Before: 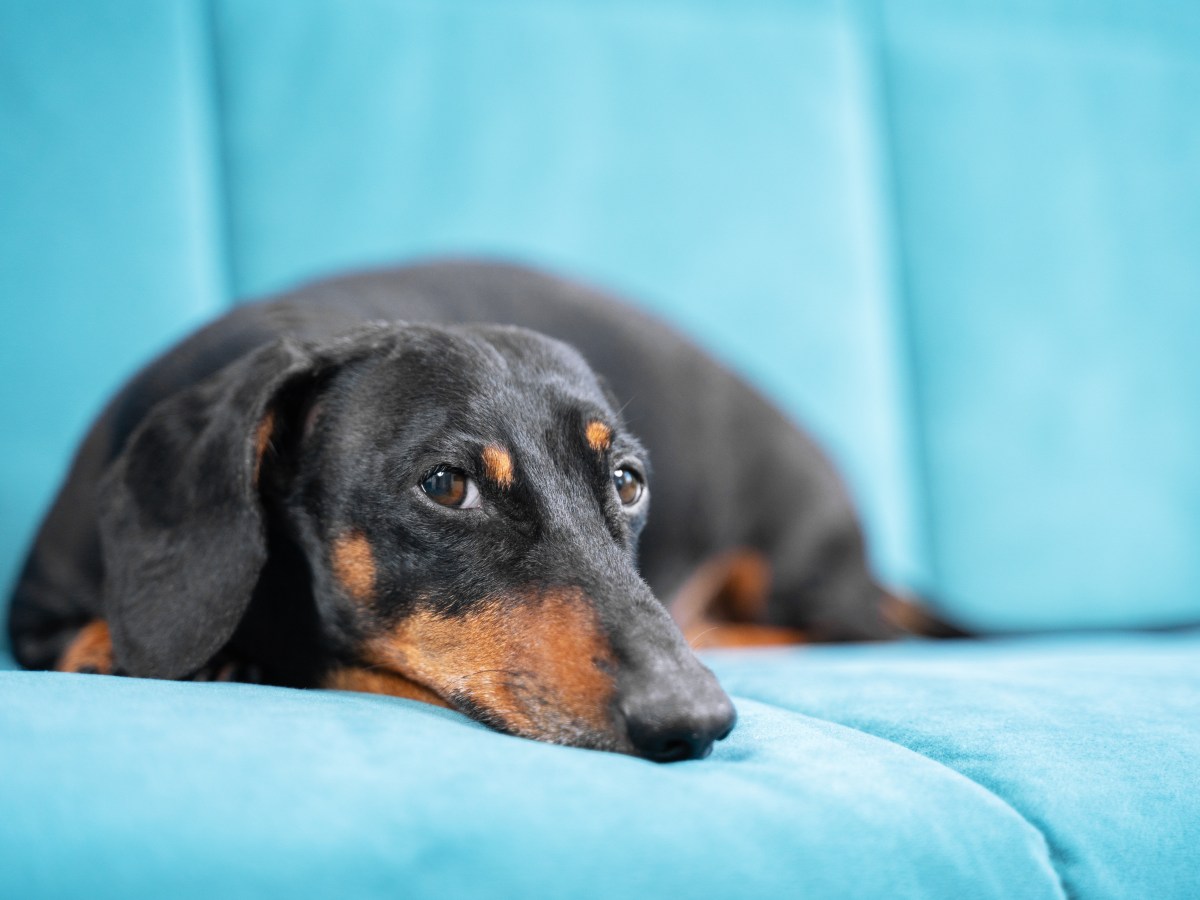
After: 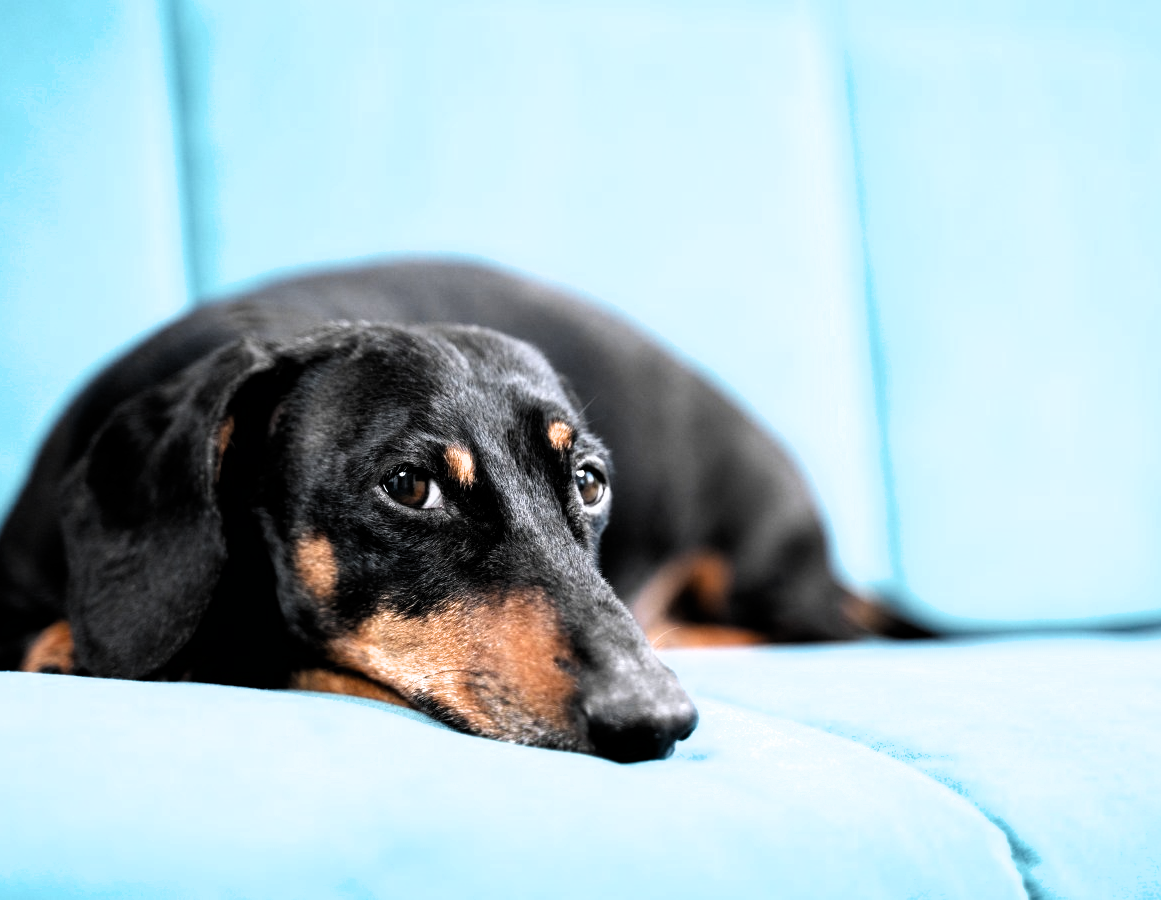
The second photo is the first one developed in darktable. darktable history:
filmic rgb: black relative exposure -8.25 EV, white relative exposure 2.24 EV, hardness 7.09, latitude 85.35%, contrast 1.706, highlights saturation mix -3.51%, shadows ↔ highlights balance -2.81%, color science v6 (2022)
crop and rotate: left 3.238%
